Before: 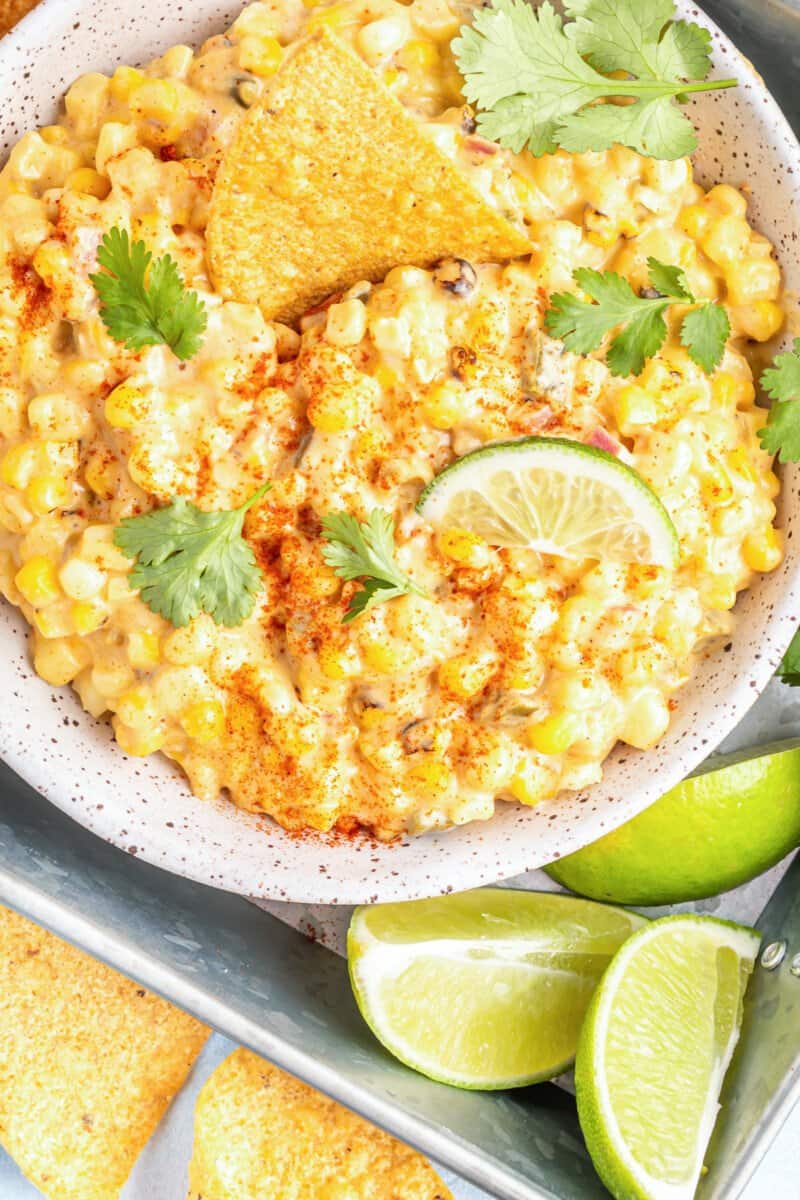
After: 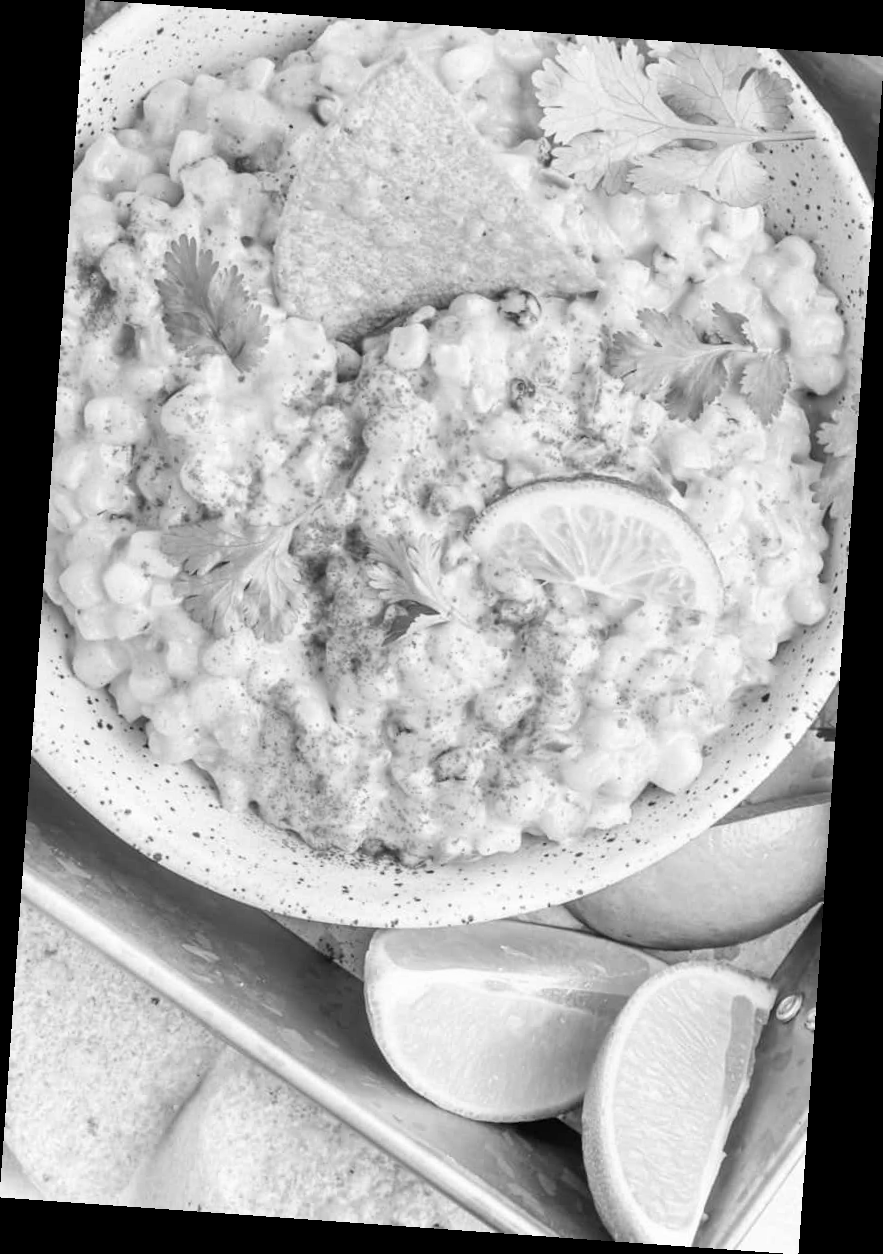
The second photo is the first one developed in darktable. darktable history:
rotate and perspective: rotation 4.1°, automatic cropping off
monochrome: on, module defaults
